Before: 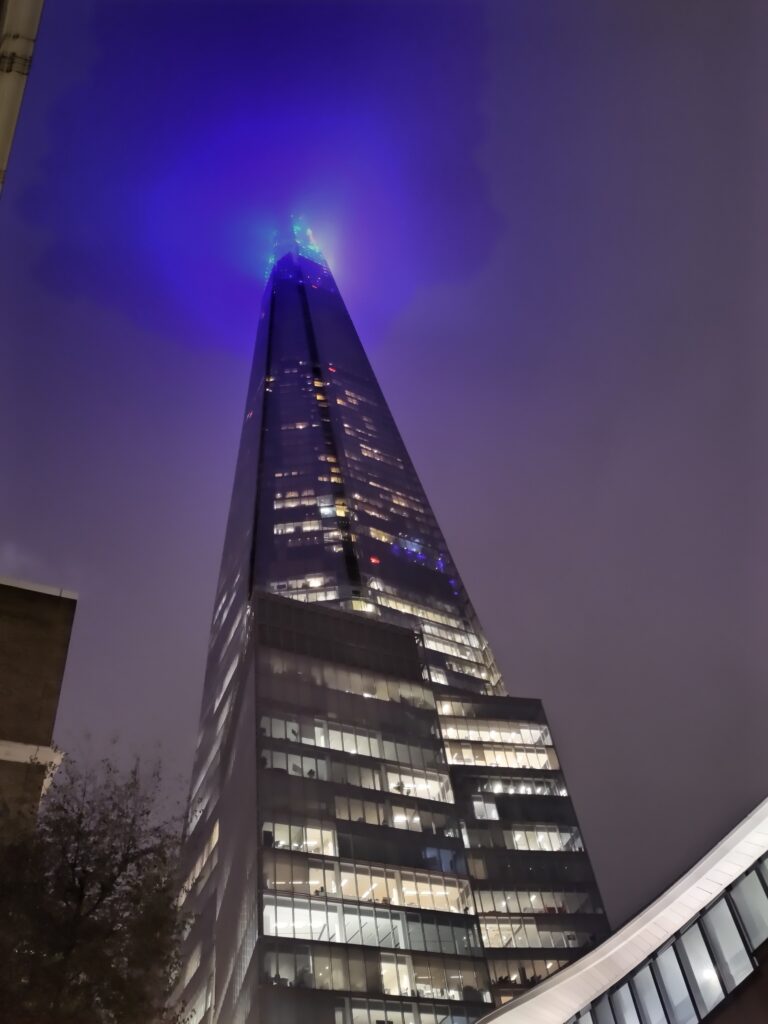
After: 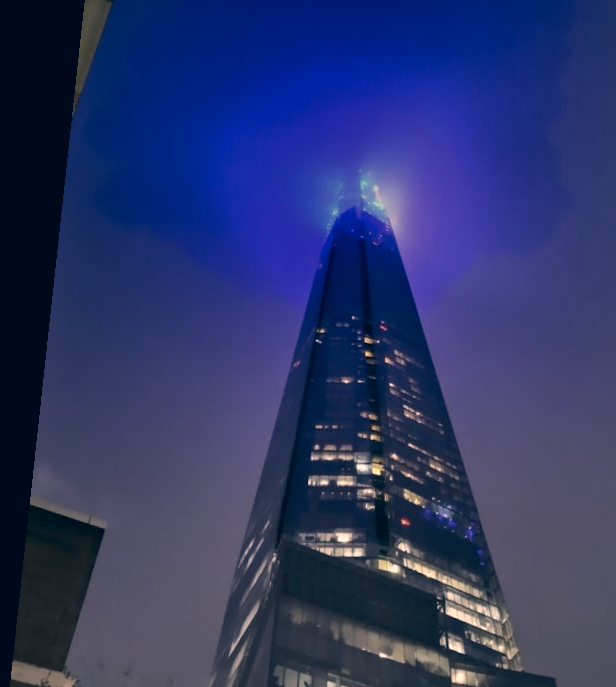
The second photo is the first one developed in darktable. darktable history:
crop and rotate: angle -6.23°, left 2.012%, top 6.939%, right 27.551%, bottom 30.674%
color correction: highlights a* 10.32, highlights b* 14.31, shadows a* -9.63, shadows b* -14.85
contrast brightness saturation: contrast 0.106, saturation -0.171
